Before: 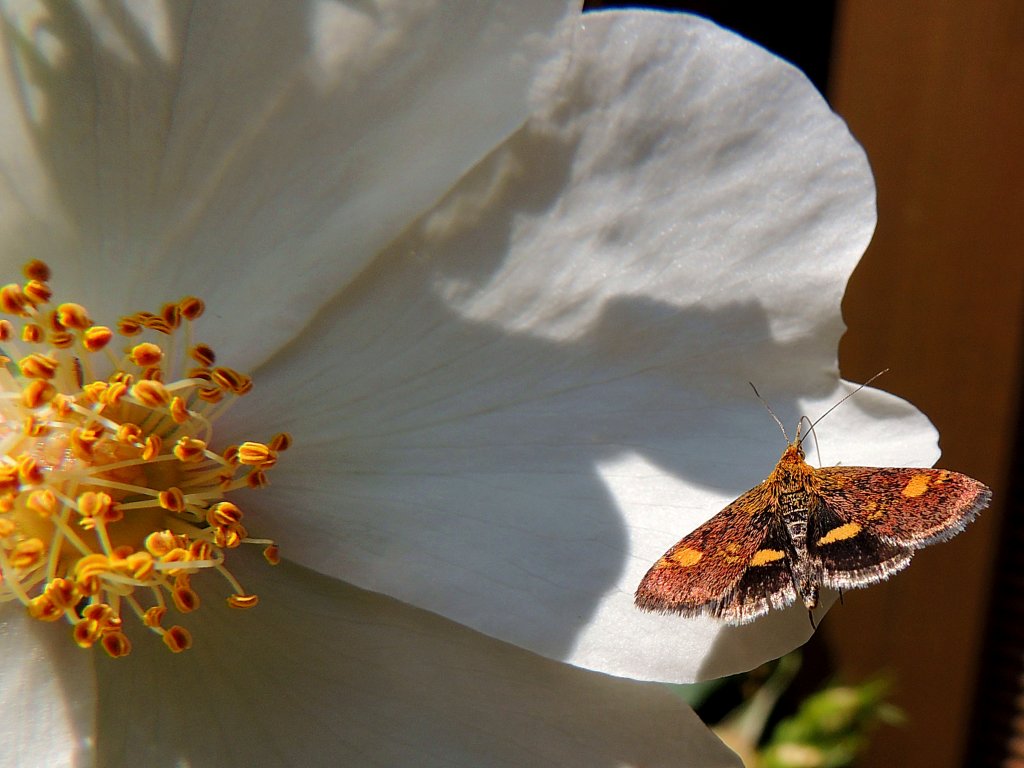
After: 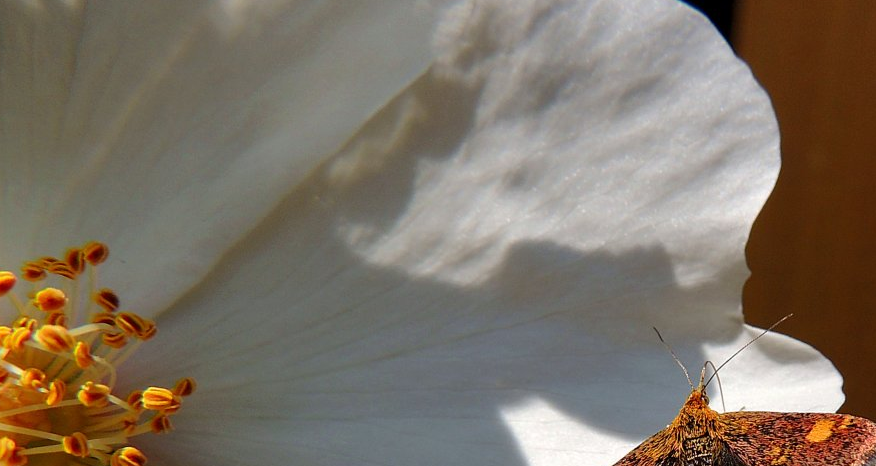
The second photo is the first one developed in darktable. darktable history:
crop and rotate: left 9.424%, top 7.282%, right 4.954%, bottom 31.919%
